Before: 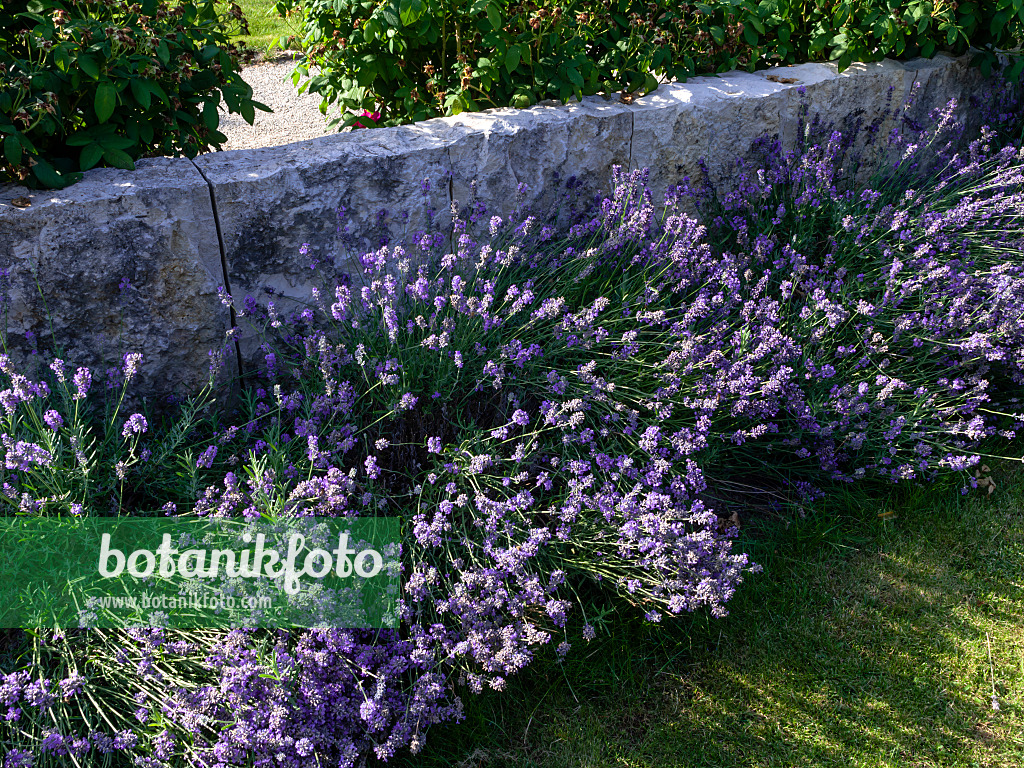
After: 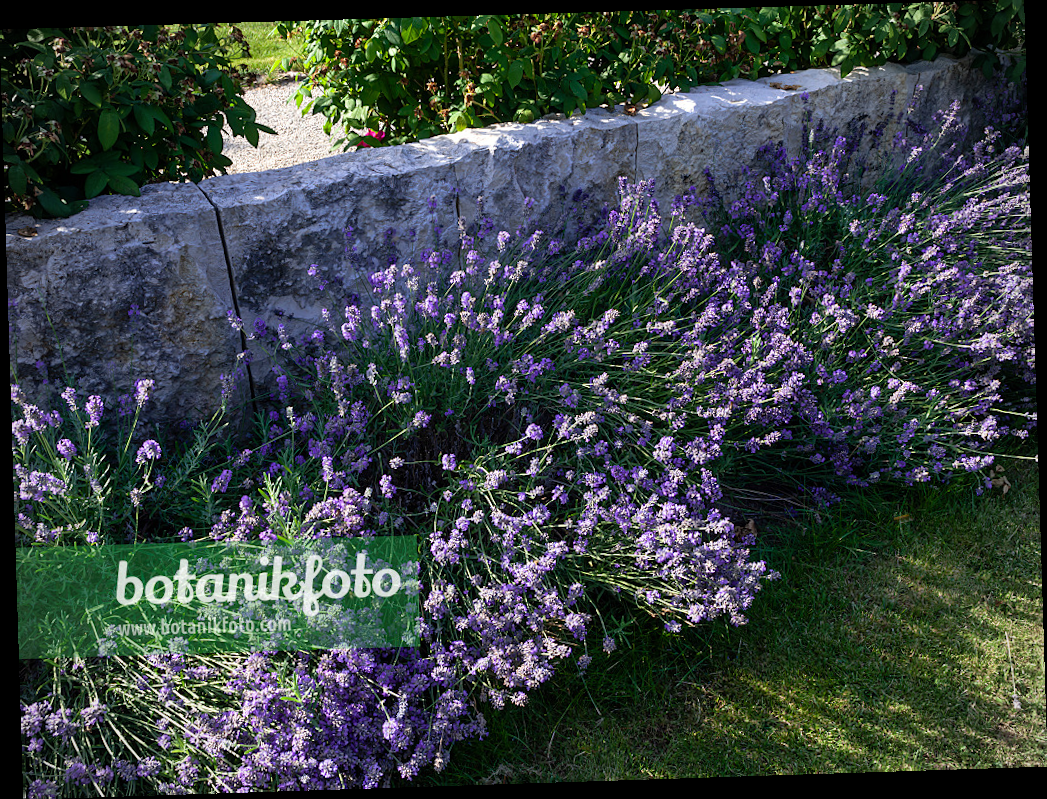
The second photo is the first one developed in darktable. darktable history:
rotate and perspective: rotation -1.77°, lens shift (horizontal) 0.004, automatic cropping off
vignetting: fall-off radius 60.92%
